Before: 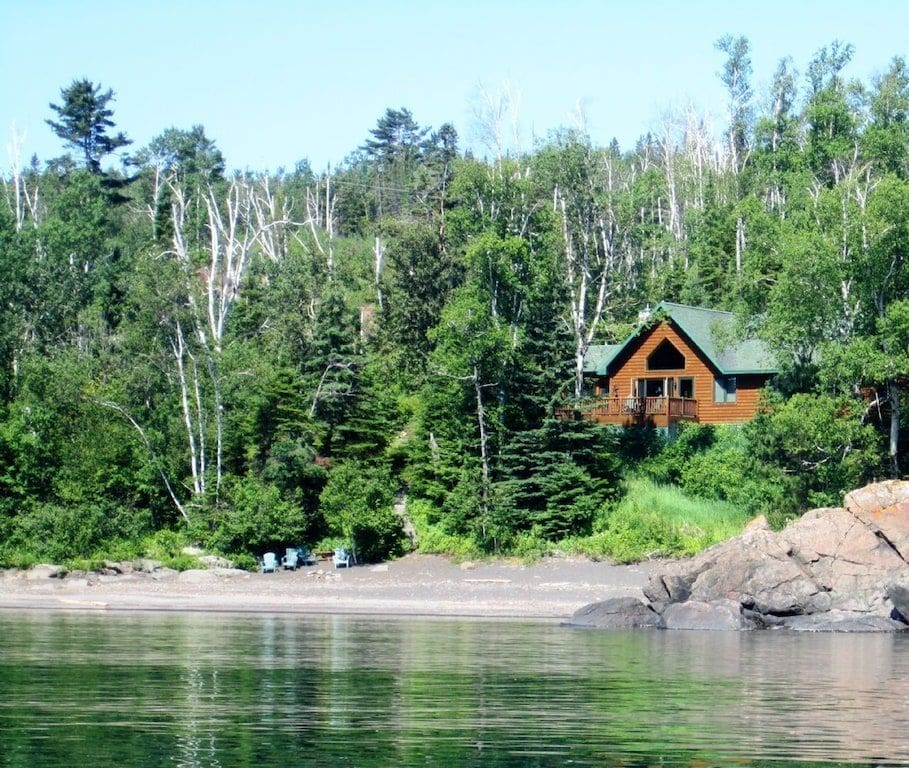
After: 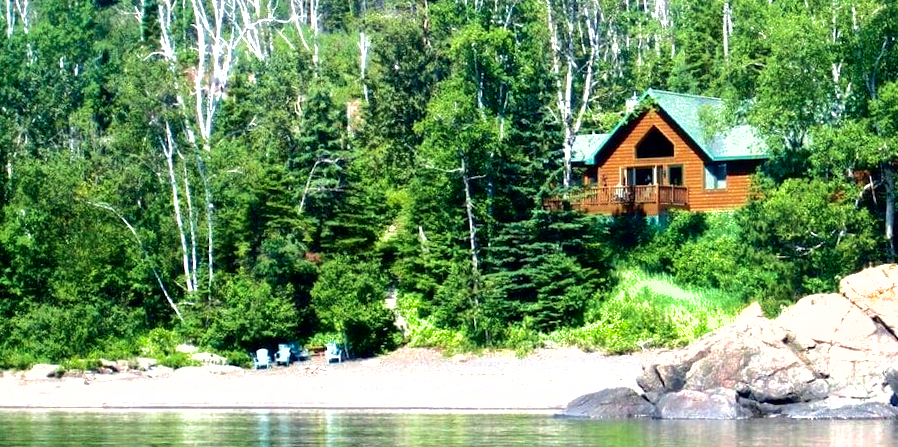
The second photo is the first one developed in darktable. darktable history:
white balance: emerald 1
rotate and perspective: rotation -1.32°, lens shift (horizontal) -0.031, crop left 0.015, crop right 0.985, crop top 0.047, crop bottom 0.982
contrast brightness saturation: contrast 0.07, brightness -0.13, saturation 0.06
velvia: strength 45%
tone equalizer: -8 EV -0.417 EV, -7 EV -0.389 EV, -6 EV -0.333 EV, -5 EV -0.222 EV, -3 EV 0.222 EV, -2 EV 0.333 EV, -1 EV 0.389 EV, +0 EV 0.417 EV, edges refinement/feathering 500, mask exposure compensation -1.57 EV, preserve details no
crop and rotate: top 25.357%, bottom 13.942%
shadows and highlights: on, module defaults
exposure: black level correction 0.001, exposure 0.5 EV, compensate exposure bias true, compensate highlight preservation false
